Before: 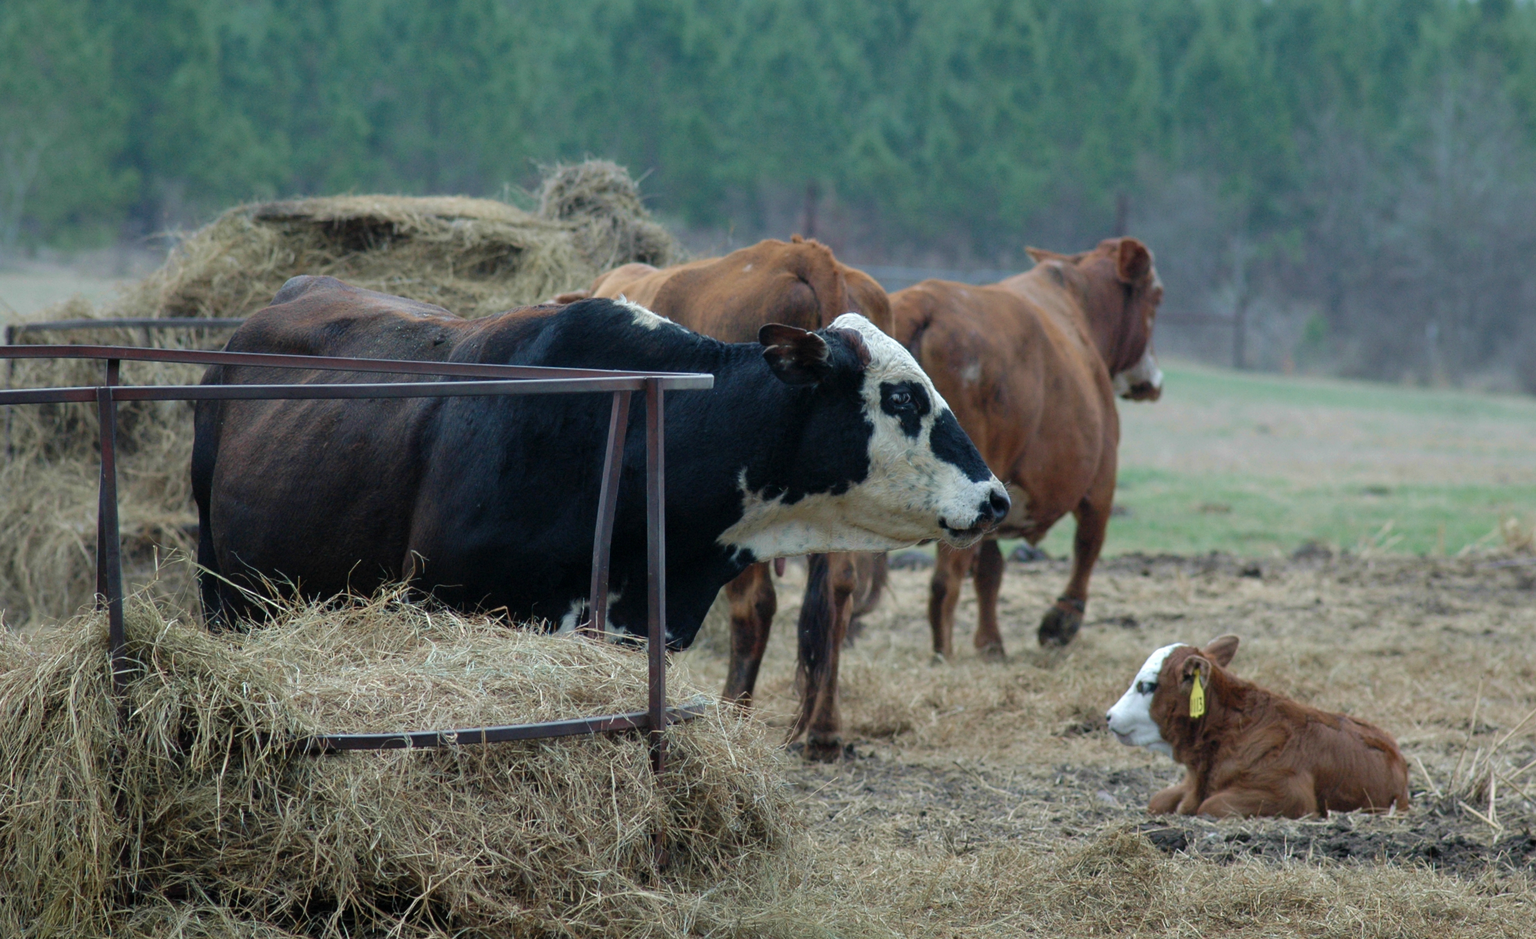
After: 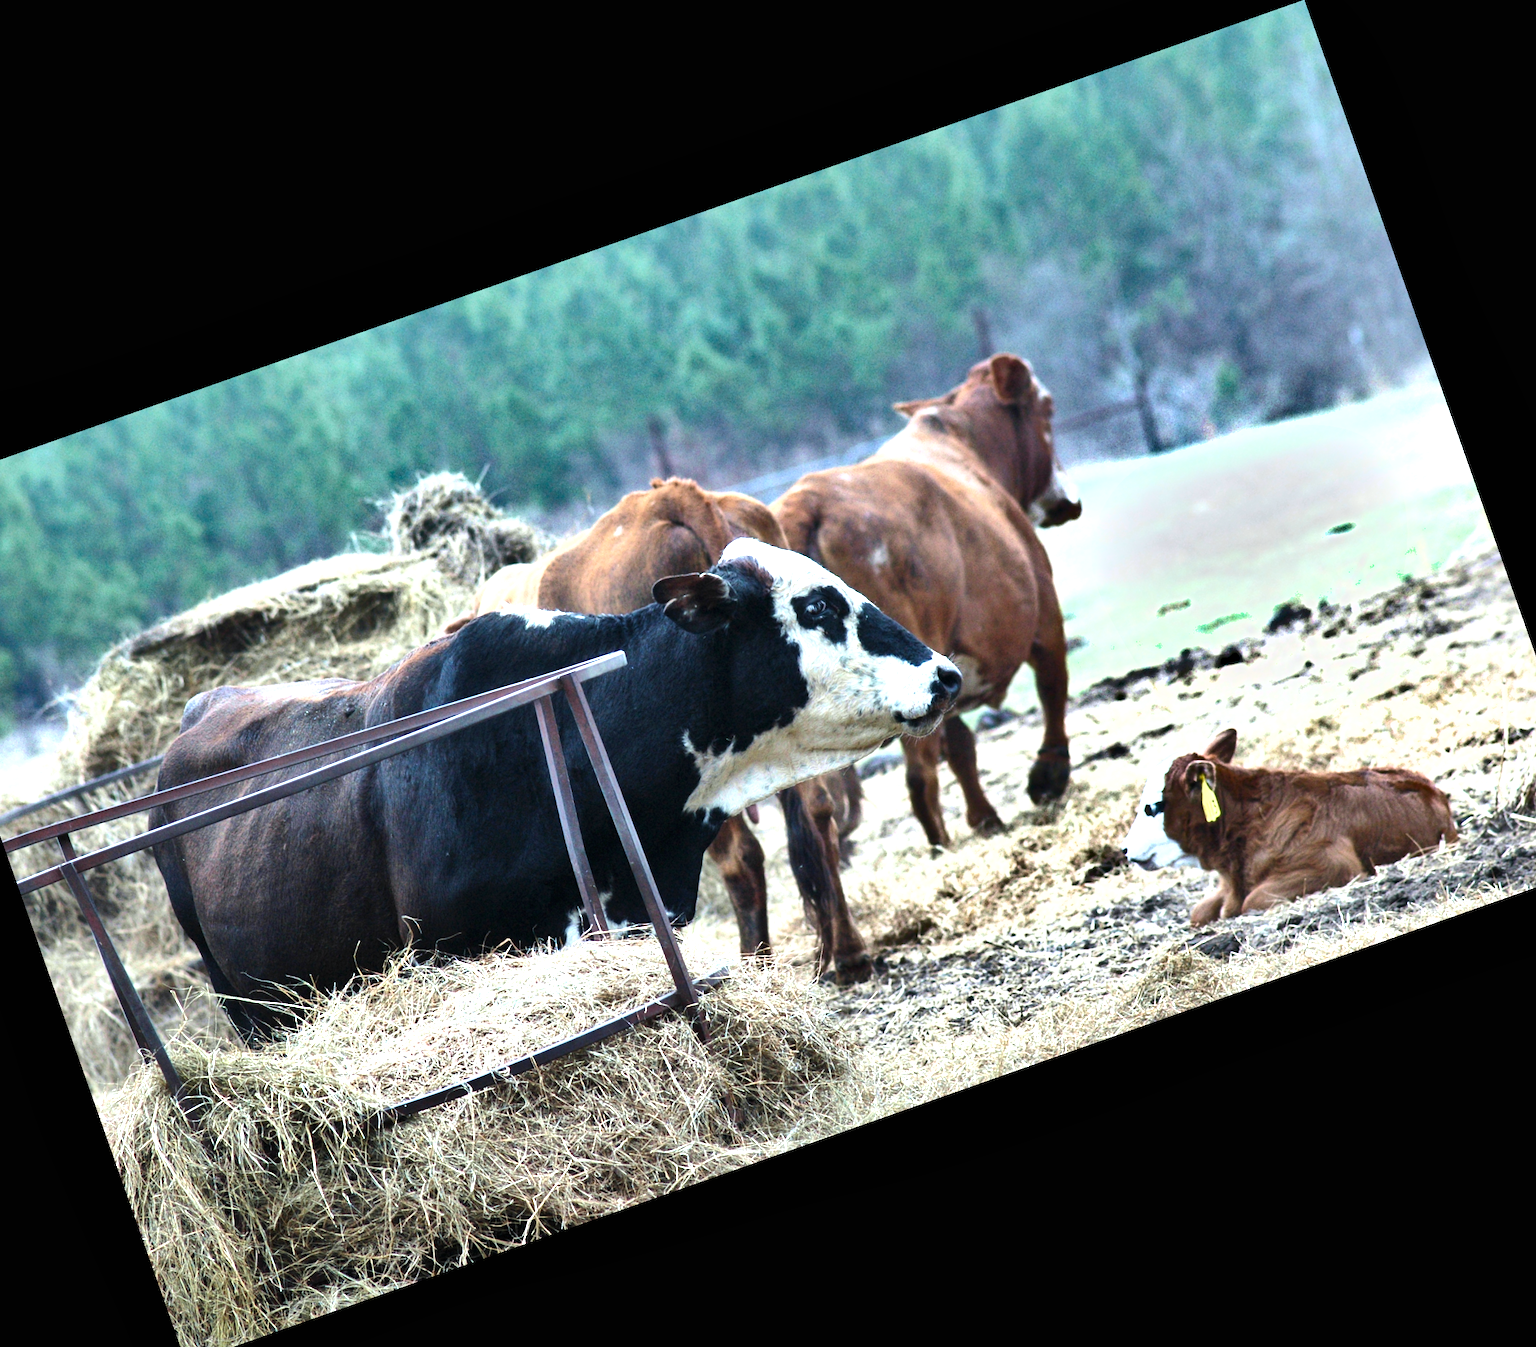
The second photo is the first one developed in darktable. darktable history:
crop and rotate: angle 19.43°, left 6.812%, right 4.125%, bottom 1.087%
white balance: red 0.984, blue 1.059
tone equalizer: -8 EV -0.75 EV, -7 EV -0.7 EV, -6 EV -0.6 EV, -5 EV -0.4 EV, -3 EV 0.4 EV, -2 EV 0.6 EV, -1 EV 0.7 EV, +0 EV 0.75 EV, edges refinement/feathering 500, mask exposure compensation -1.57 EV, preserve details no
exposure: black level correction 0, exposure 1.3 EV, compensate exposure bias true, compensate highlight preservation false
rotate and perspective: rotation 0.062°, lens shift (vertical) 0.115, lens shift (horizontal) -0.133, crop left 0.047, crop right 0.94, crop top 0.061, crop bottom 0.94
shadows and highlights: white point adjustment -3.64, highlights -63.34, highlights color adjustment 42%, soften with gaussian
base curve: curves: ch0 [(0, 0) (0.303, 0.277) (1, 1)]
